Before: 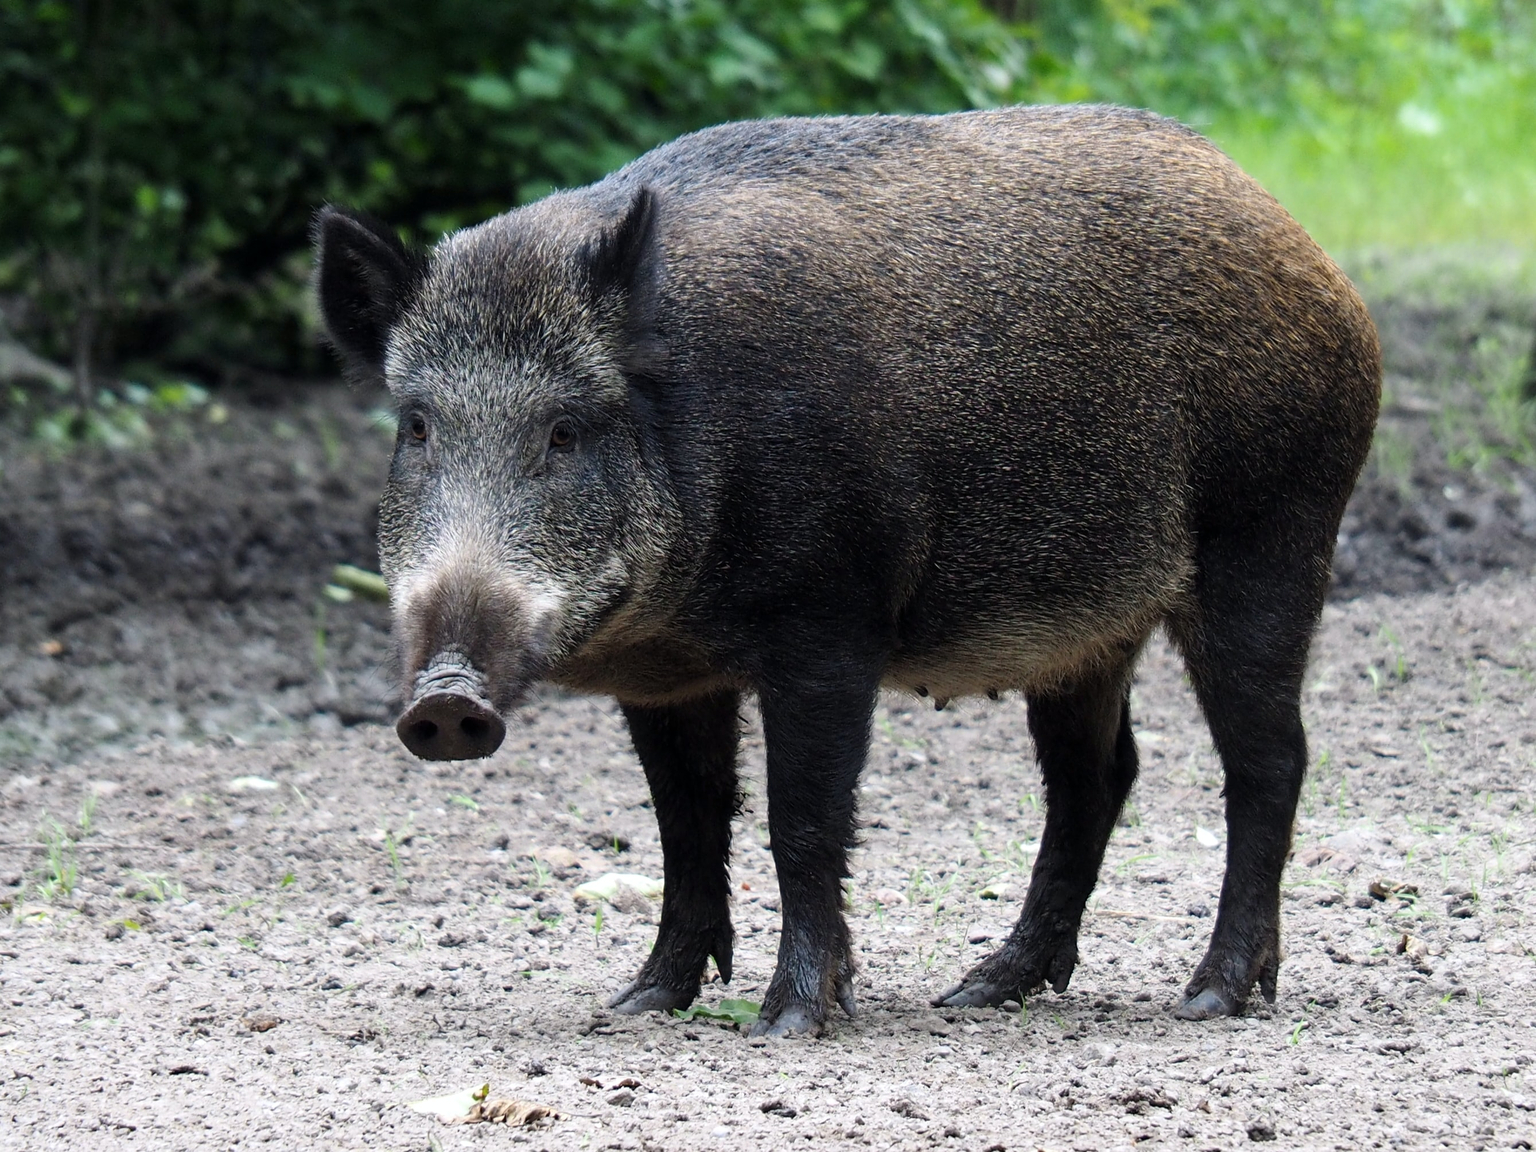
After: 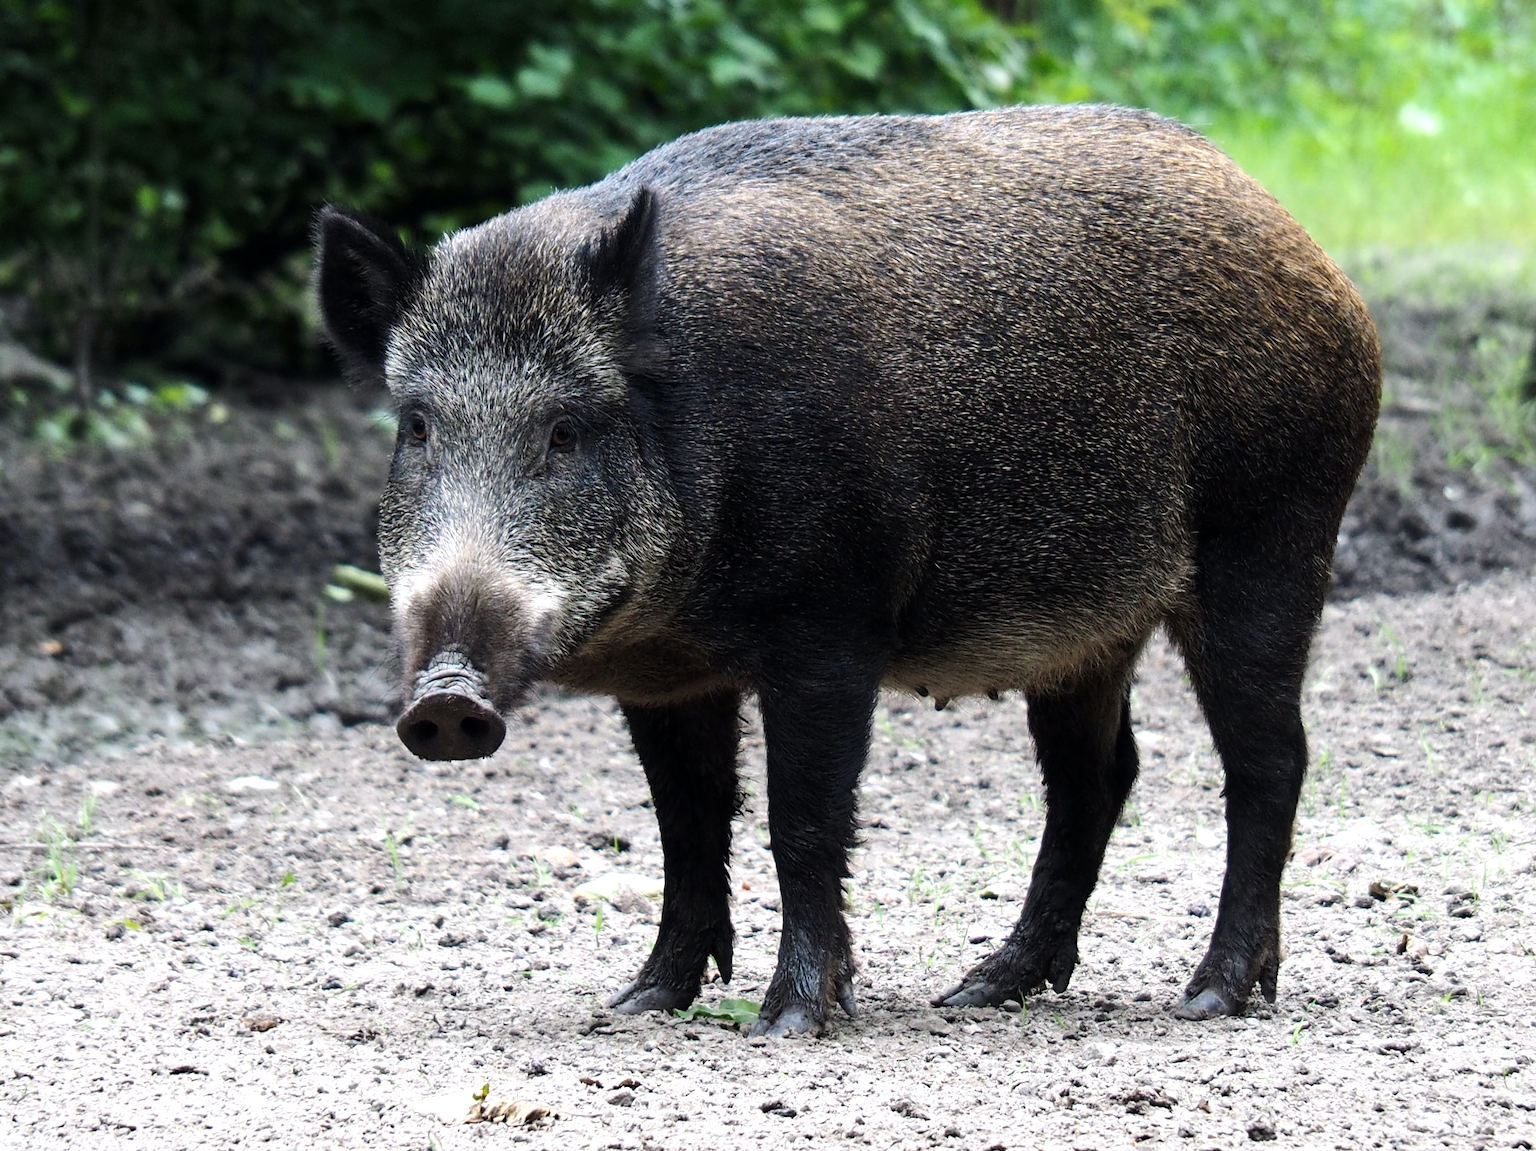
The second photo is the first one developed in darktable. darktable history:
tone equalizer: -8 EV -0.436 EV, -7 EV -0.378 EV, -6 EV -0.37 EV, -5 EV -0.22 EV, -3 EV 0.253 EV, -2 EV 0.33 EV, -1 EV 0.387 EV, +0 EV 0.413 EV, edges refinement/feathering 500, mask exposure compensation -1.57 EV, preserve details no
